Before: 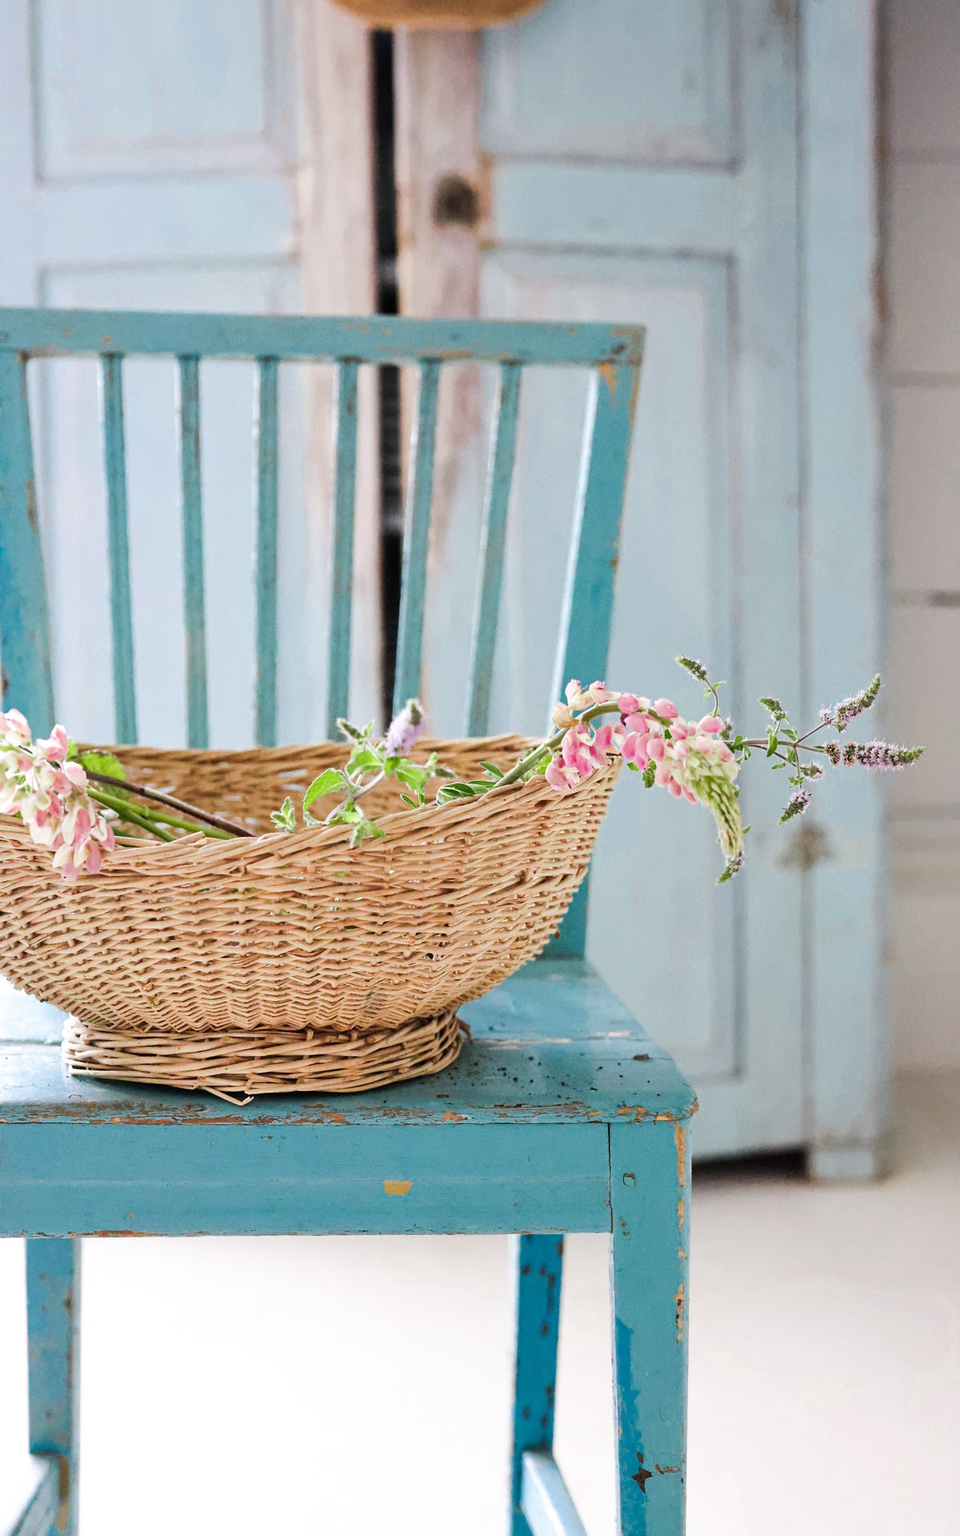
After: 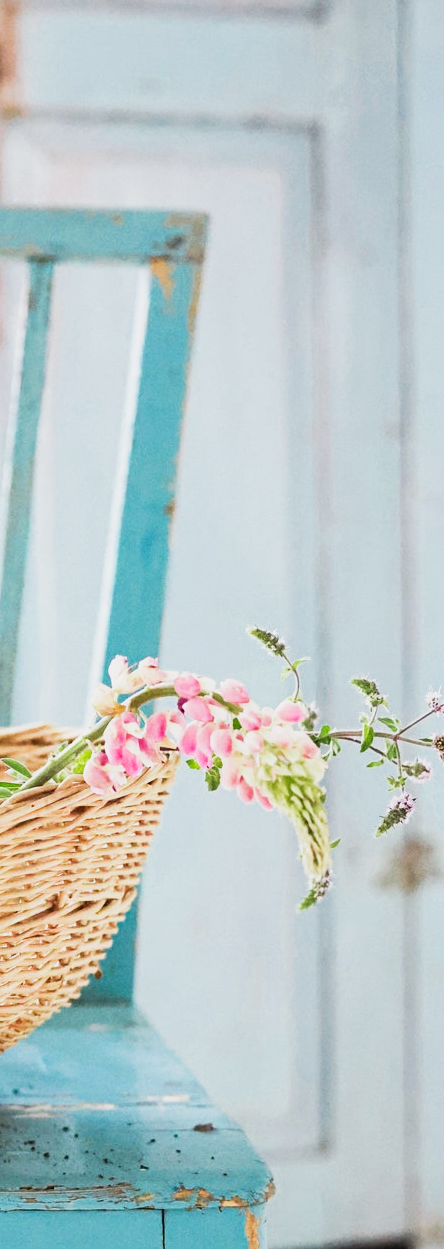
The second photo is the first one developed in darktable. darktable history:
crop and rotate: left 49.885%, top 10.128%, right 13.068%, bottom 24.802%
tone equalizer: on, module defaults
base curve: curves: ch0 [(0, 0) (0.088, 0.125) (0.176, 0.251) (0.354, 0.501) (0.613, 0.749) (1, 0.877)], preserve colors none
color zones: curves: ch1 [(0, 0.513) (0.143, 0.524) (0.286, 0.511) (0.429, 0.506) (0.571, 0.503) (0.714, 0.503) (0.857, 0.508) (1, 0.513)]
